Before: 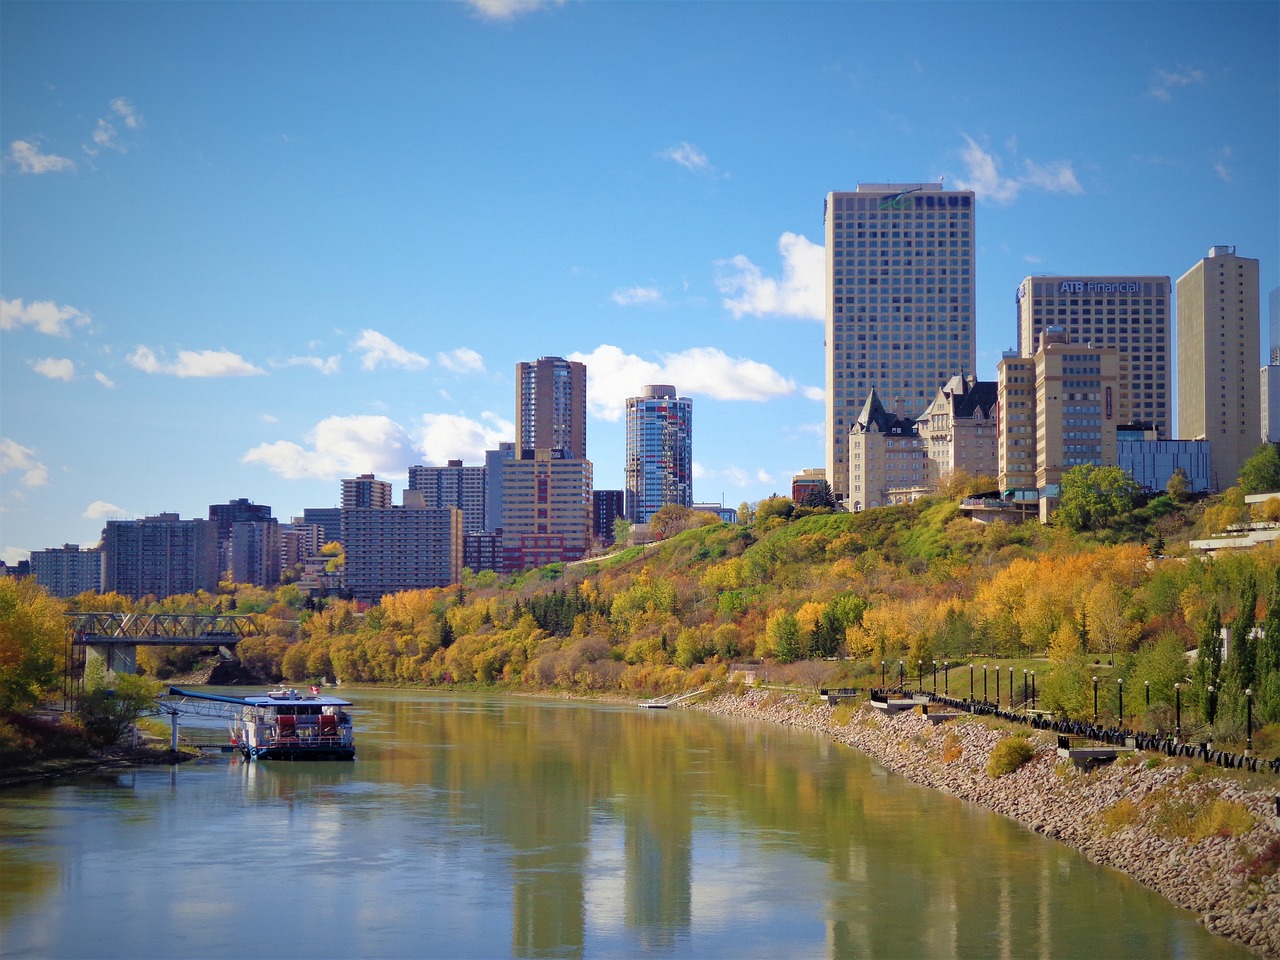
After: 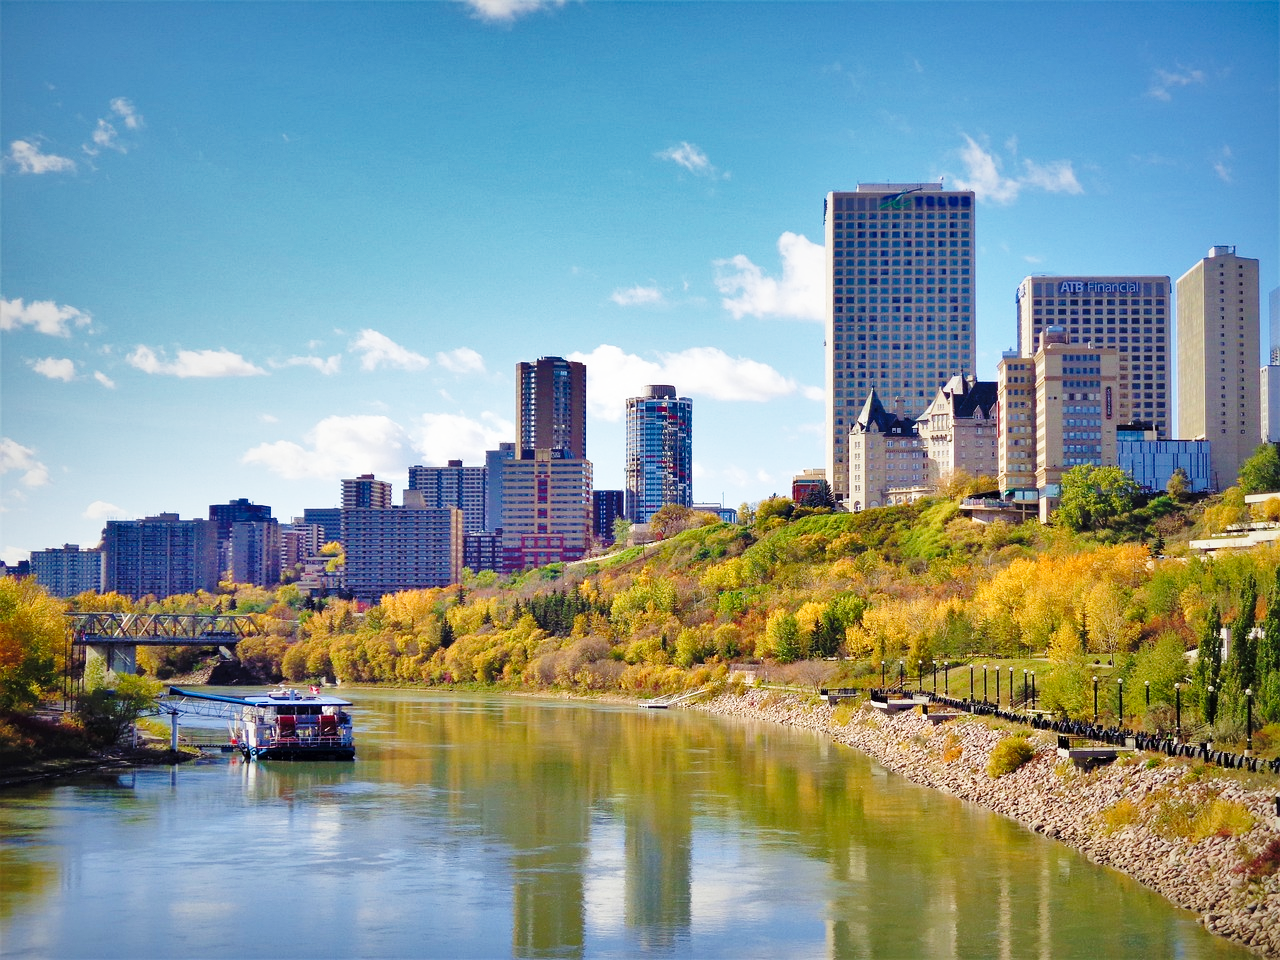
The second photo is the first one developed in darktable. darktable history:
shadows and highlights: white point adjustment 0.083, highlights -70.66, soften with gaussian
base curve: curves: ch0 [(0, 0) (0.028, 0.03) (0.121, 0.232) (0.46, 0.748) (0.859, 0.968) (1, 1)], preserve colors none
